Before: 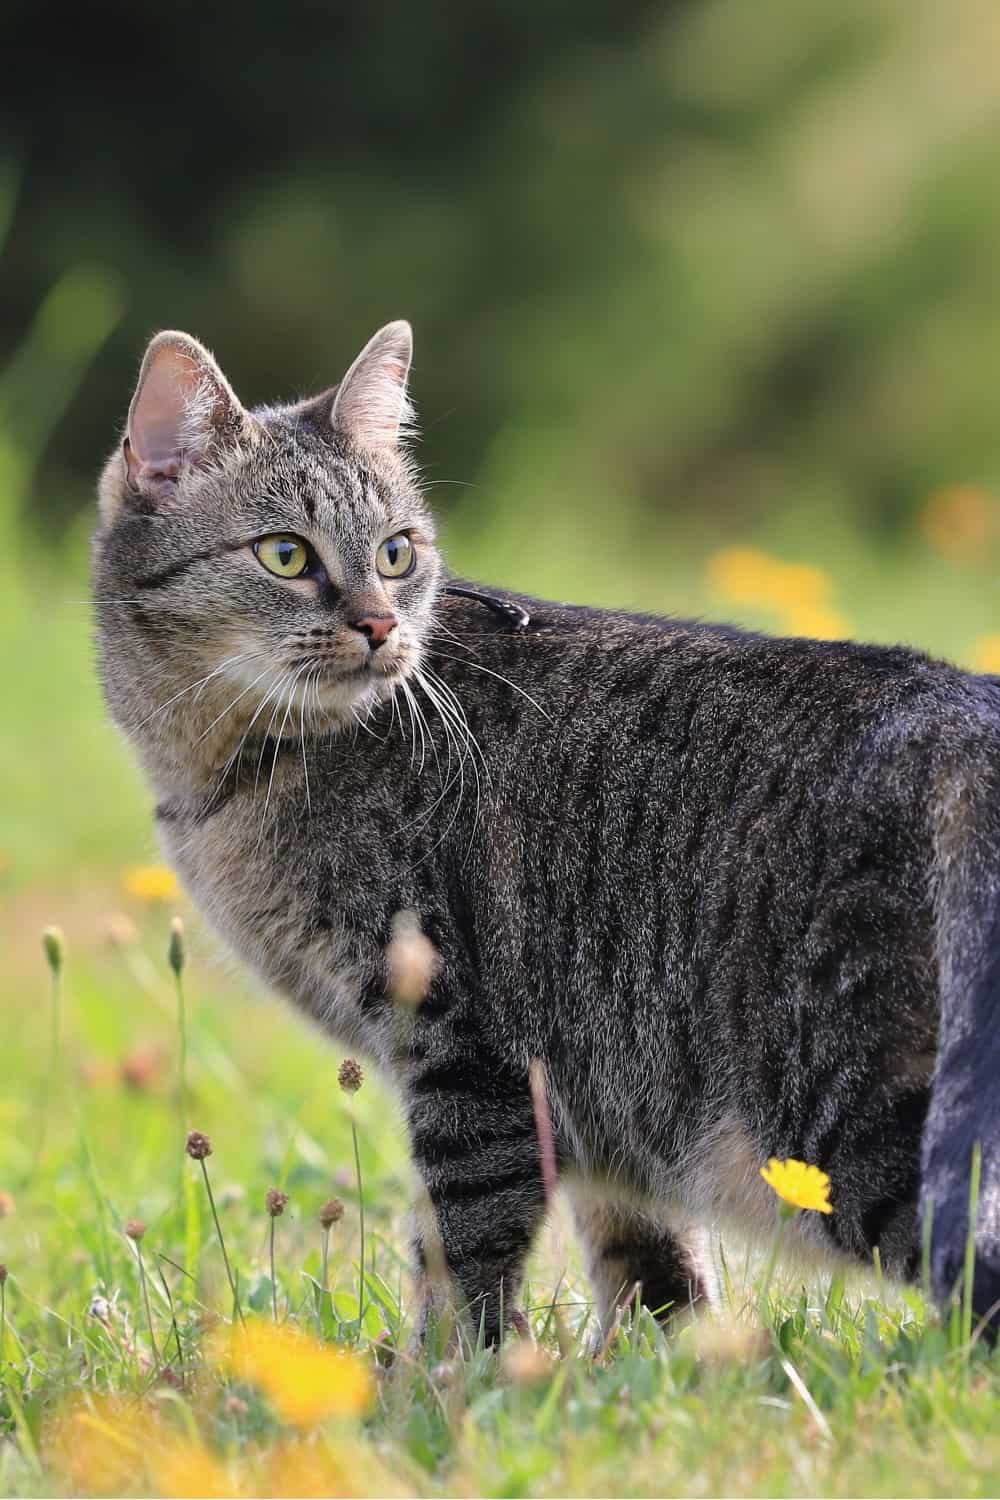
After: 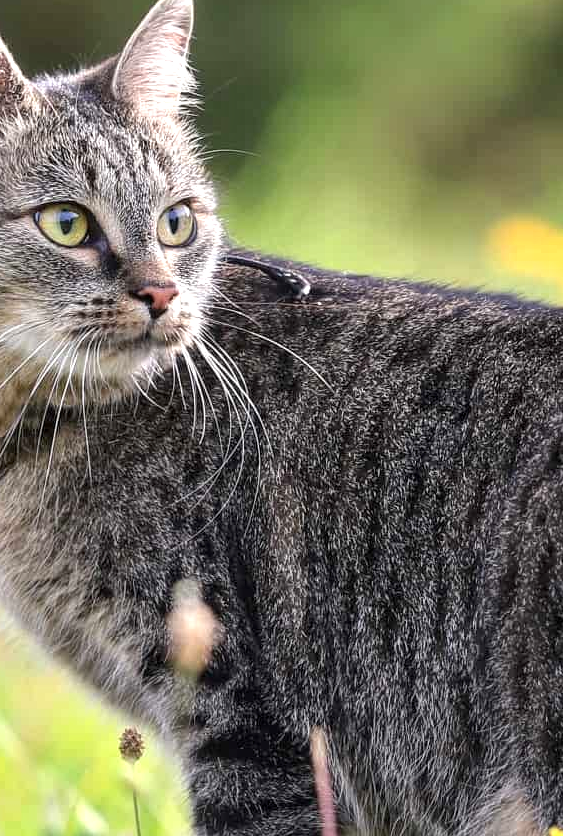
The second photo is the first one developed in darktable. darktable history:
exposure: black level correction 0.001, exposure 0.499 EV, compensate highlight preservation false
crop and rotate: left 21.976%, top 22.07%, right 21.641%, bottom 22.17%
local contrast: on, module defaults
